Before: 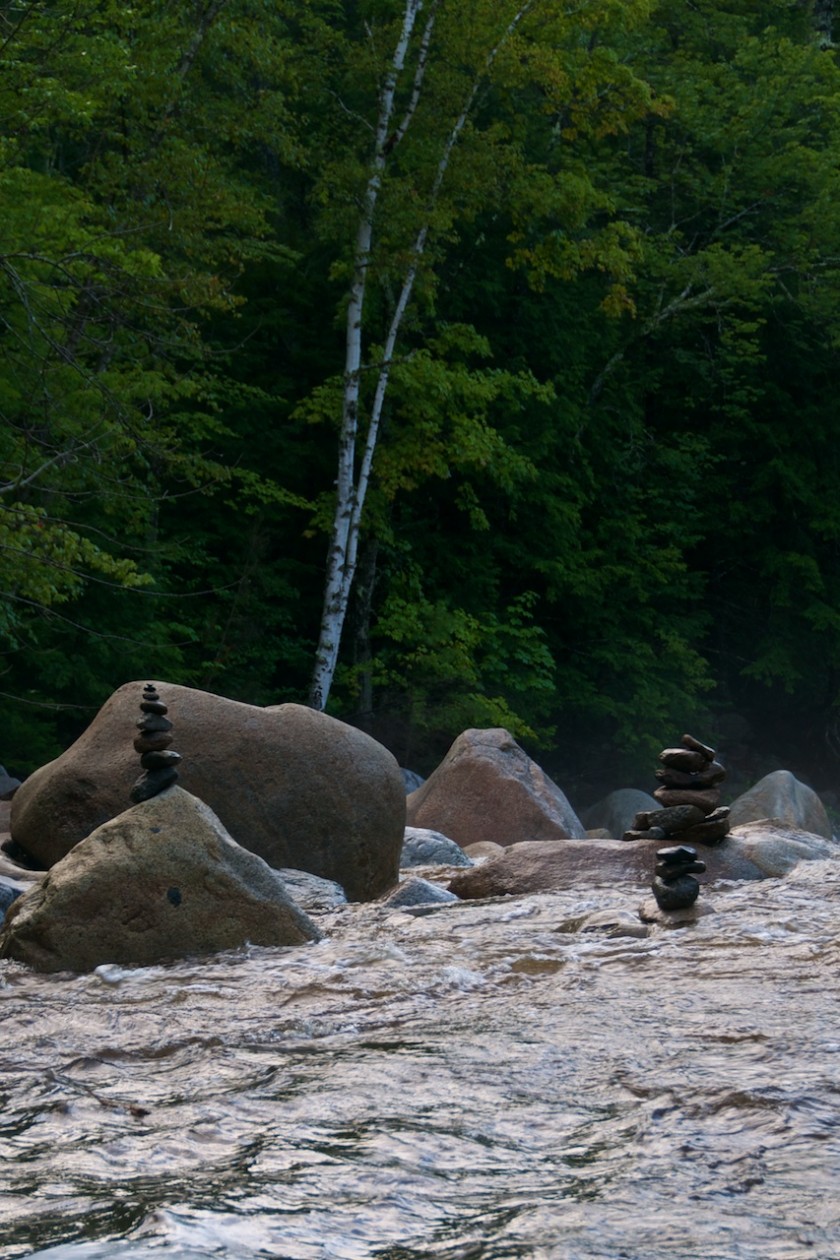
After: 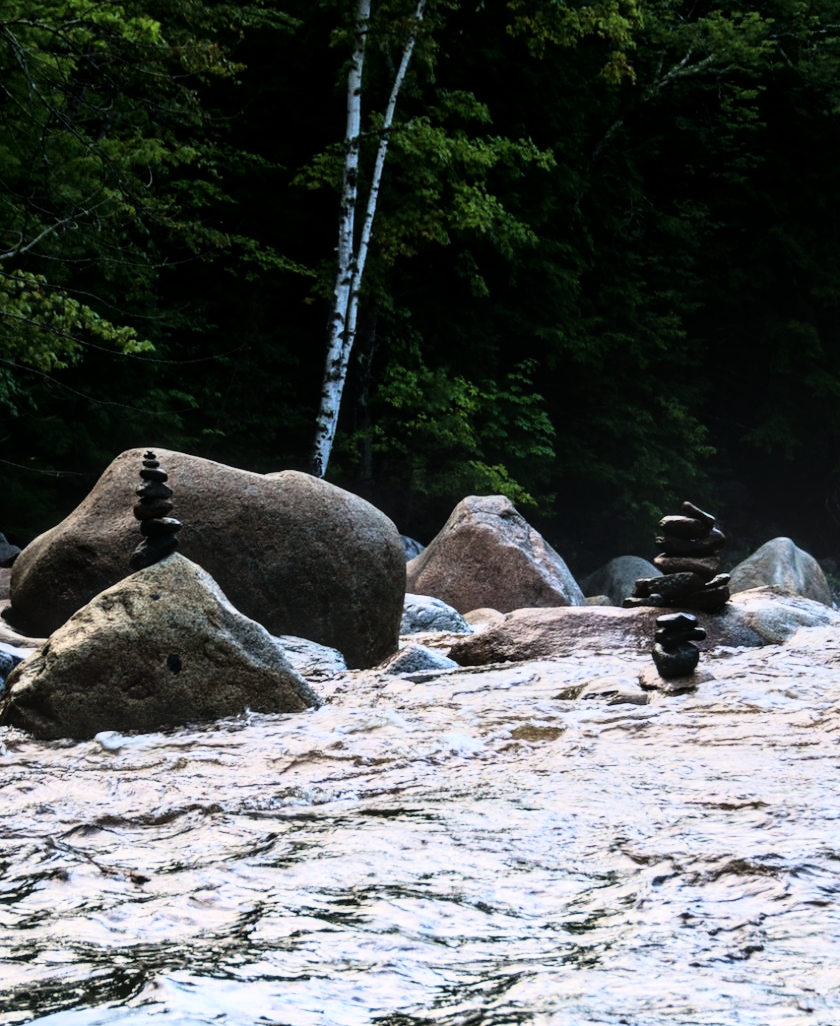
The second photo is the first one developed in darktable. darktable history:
white balance: red 0.988, blue 1.017
rgb curve: curves: ch0 [(0, 0) (0.21, 0.15) (0.24, 0.21) (0.5, 0.75) (0.75, 0.96) (0.89, 0.99) (1, 1)]; ch1 [(0, 0.02) (0.21, 0.13) (0.25, 0.2) (0.5, 0.67) (0.75, 0.9) (0.89, 0.97) (1, 1)]; ch2 [(0, 0.02) (0.21, 0.13) (0.25, 0.2) (0.5, 0.67) (0.75, 0.9) (0.89, 0.97) (1, 1)], compensate middle gray true
local contrast: on, module defaults
crop and rotate: top 18.507%
